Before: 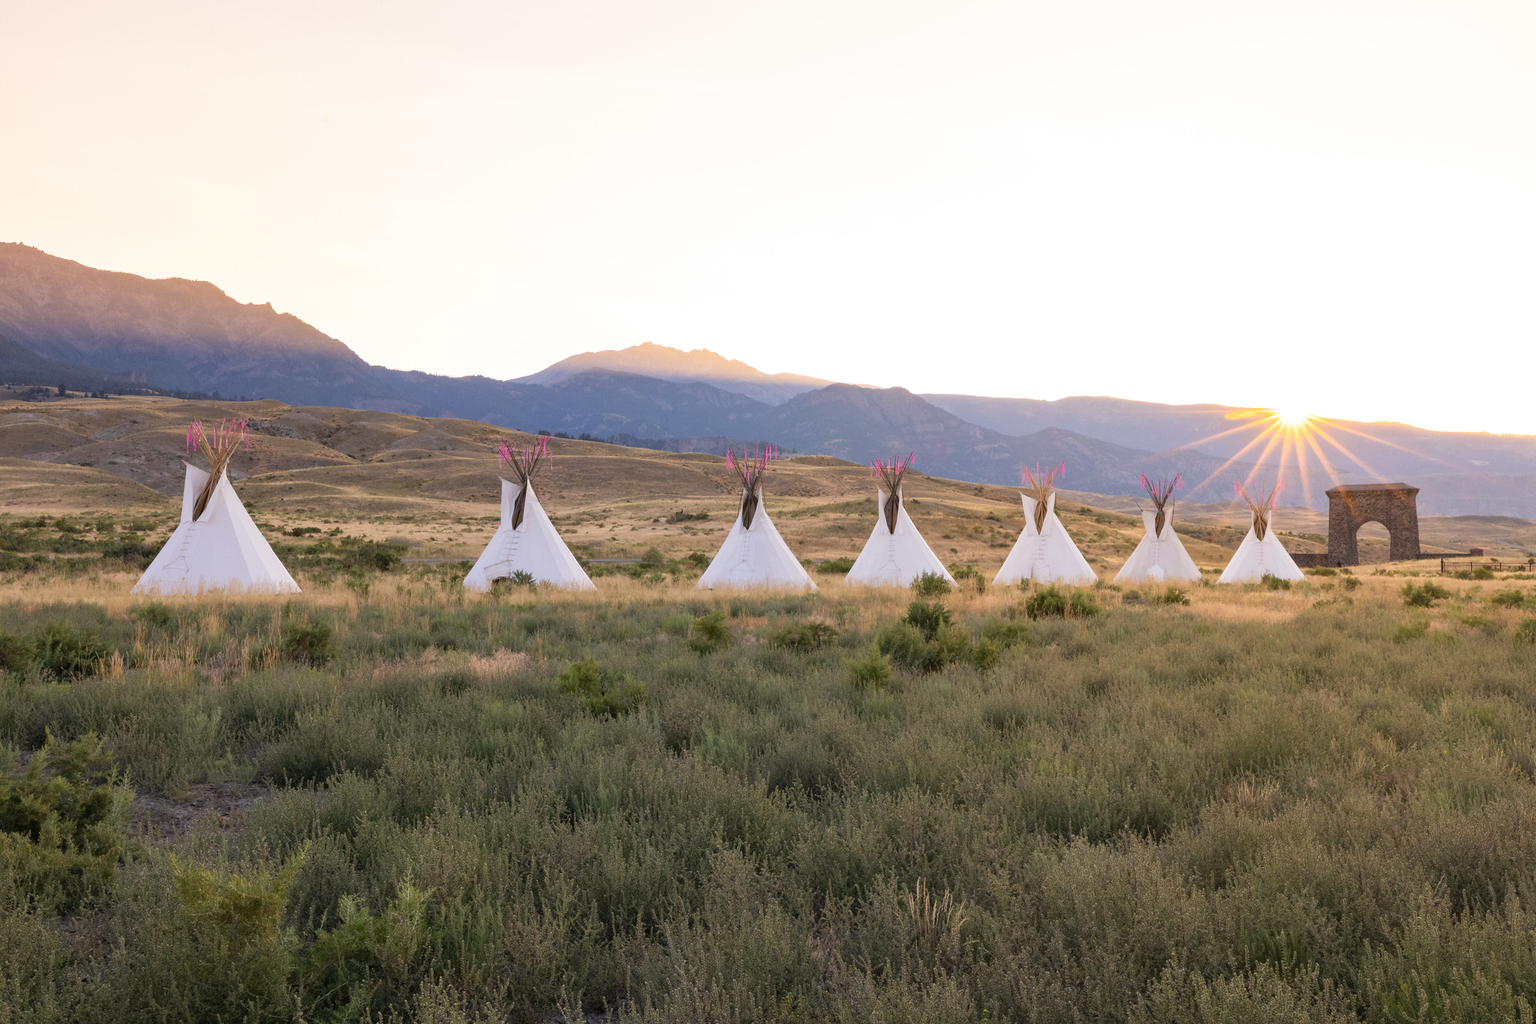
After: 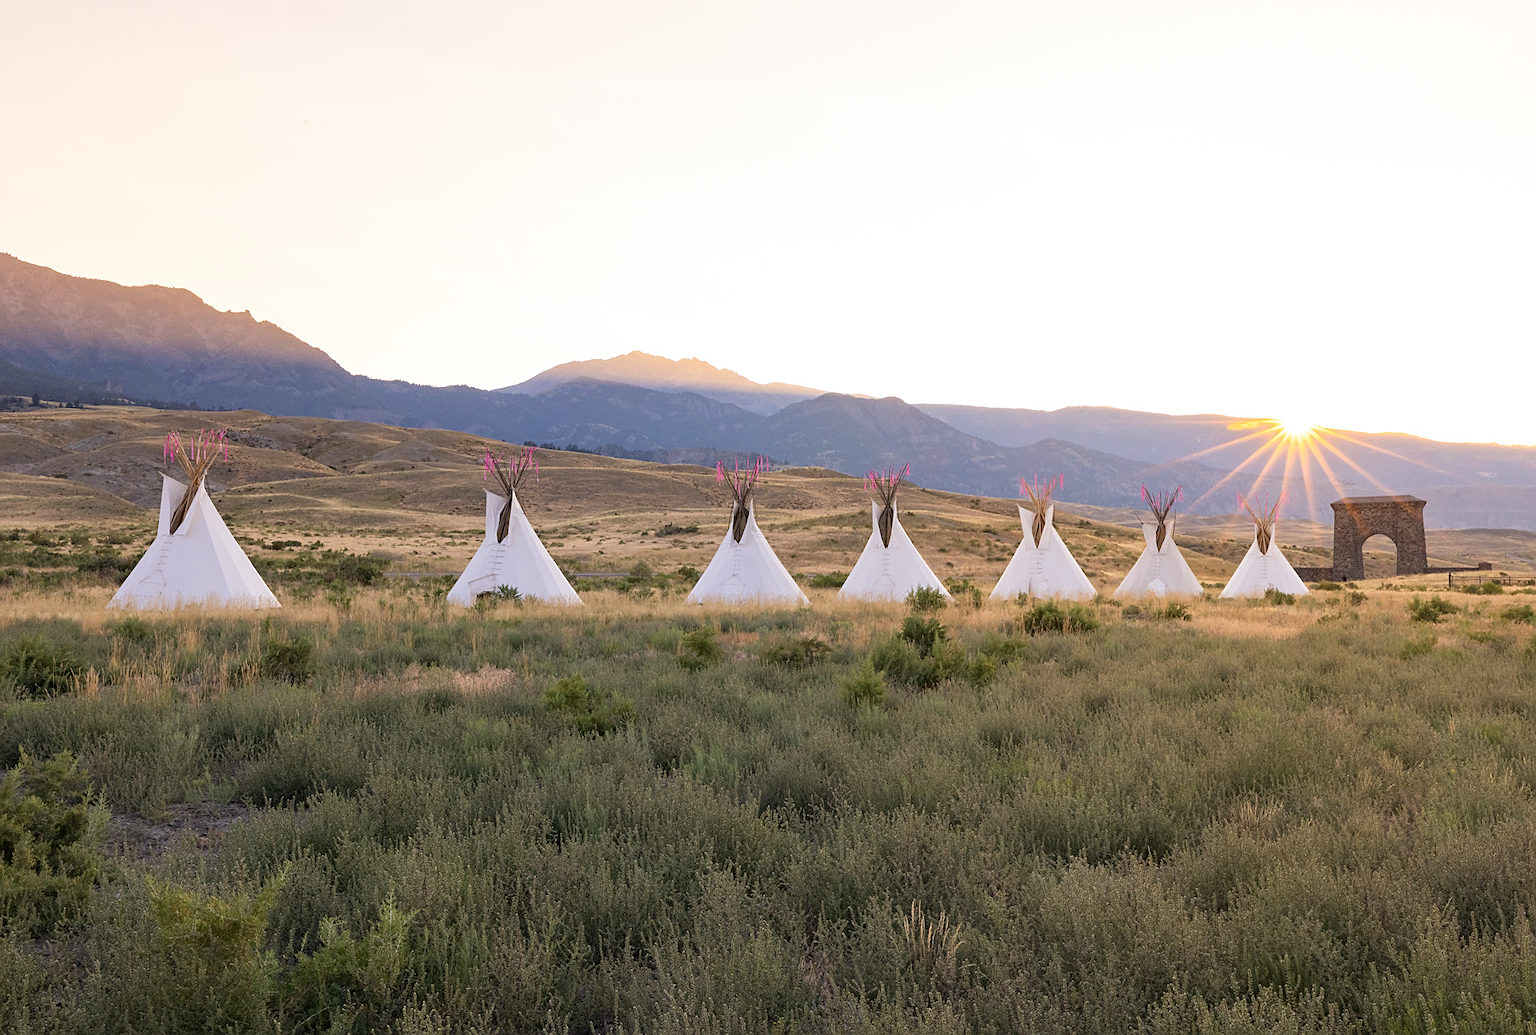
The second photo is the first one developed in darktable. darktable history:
sharpen: on, module defaults
crop and rotate: left 1.764%, right 0.589%, bottom 1.302%
